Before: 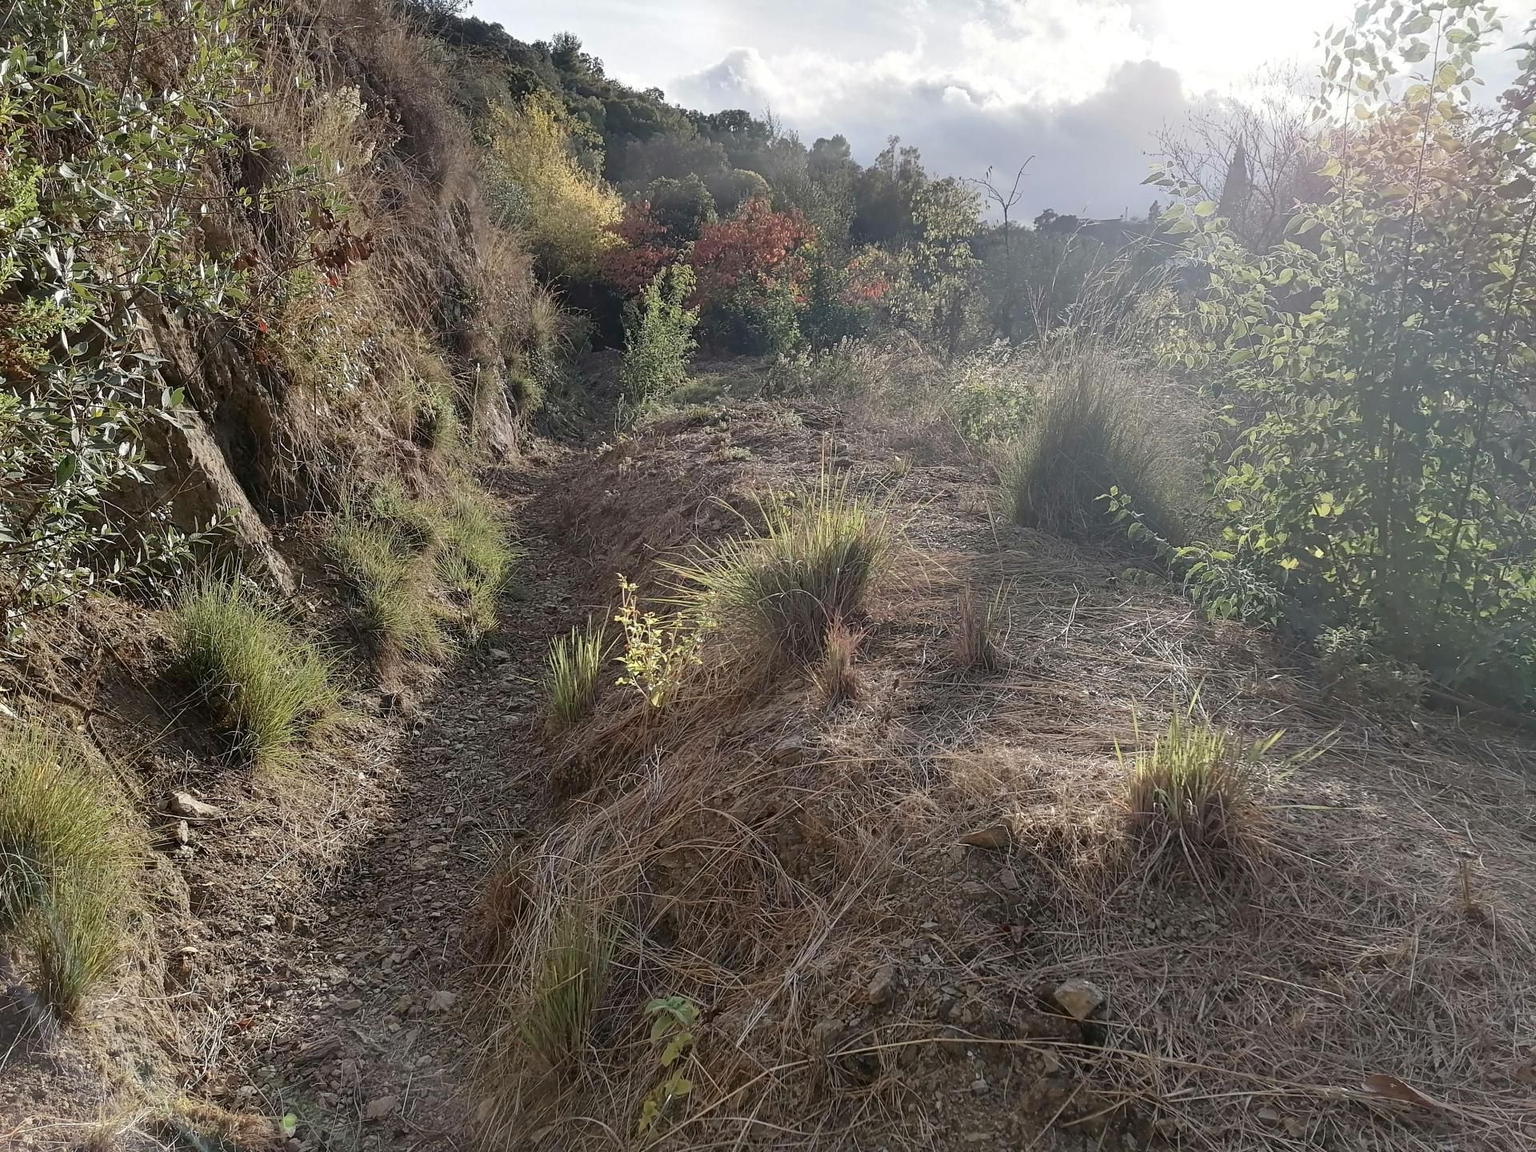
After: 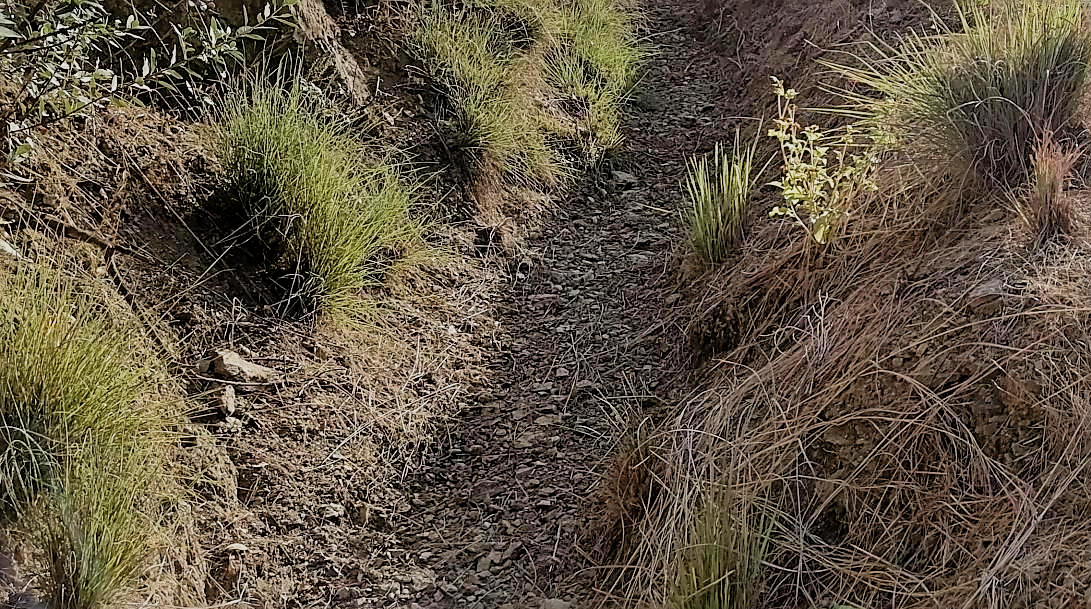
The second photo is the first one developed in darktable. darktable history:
crop: top 44.479%, right 43.139%, bottom 13.196%
sharpen: on, module defaults
shadows and highlights: on, module defaults
filmic rgb: middle gray luminance 12.7%, black relative exposure -10.13 EV, white relative exposure 3.47 EV, target black luminance 0%, hardness 5.78, latitude 44.94%, contrast 1.23, highlights saturation mix 4.8%, shadows ↔ highlights balance 27.12%, color science v5 (2021), contrast in shadows safe, contrast in highlights safe
velvia: strength 21.44%
